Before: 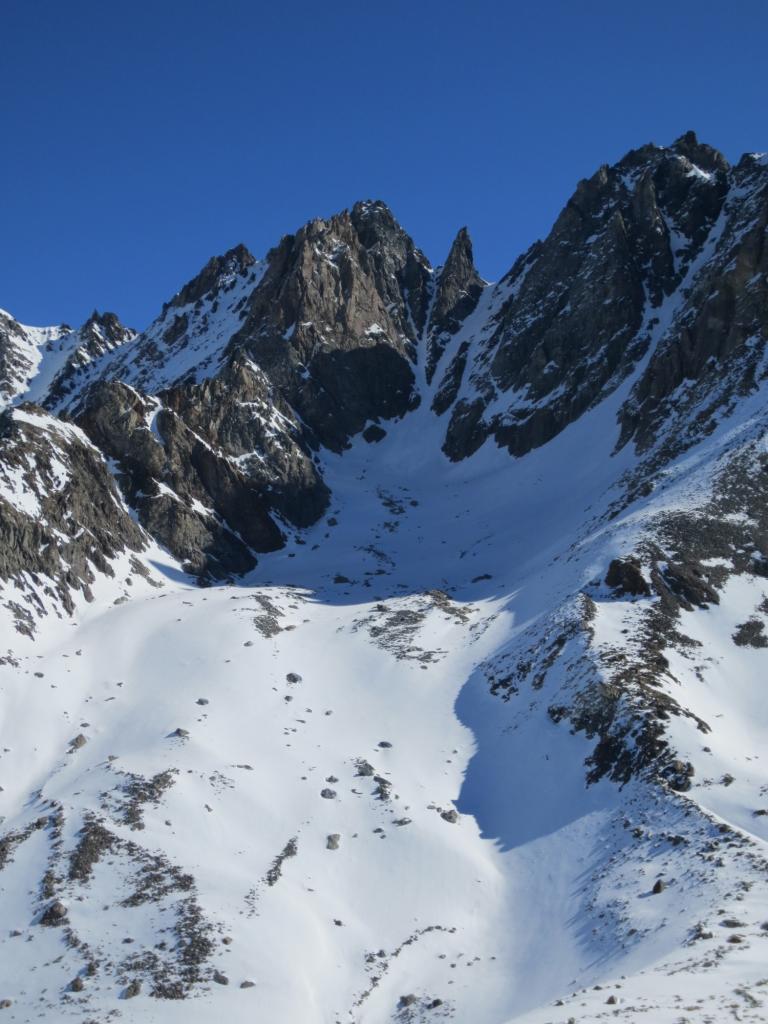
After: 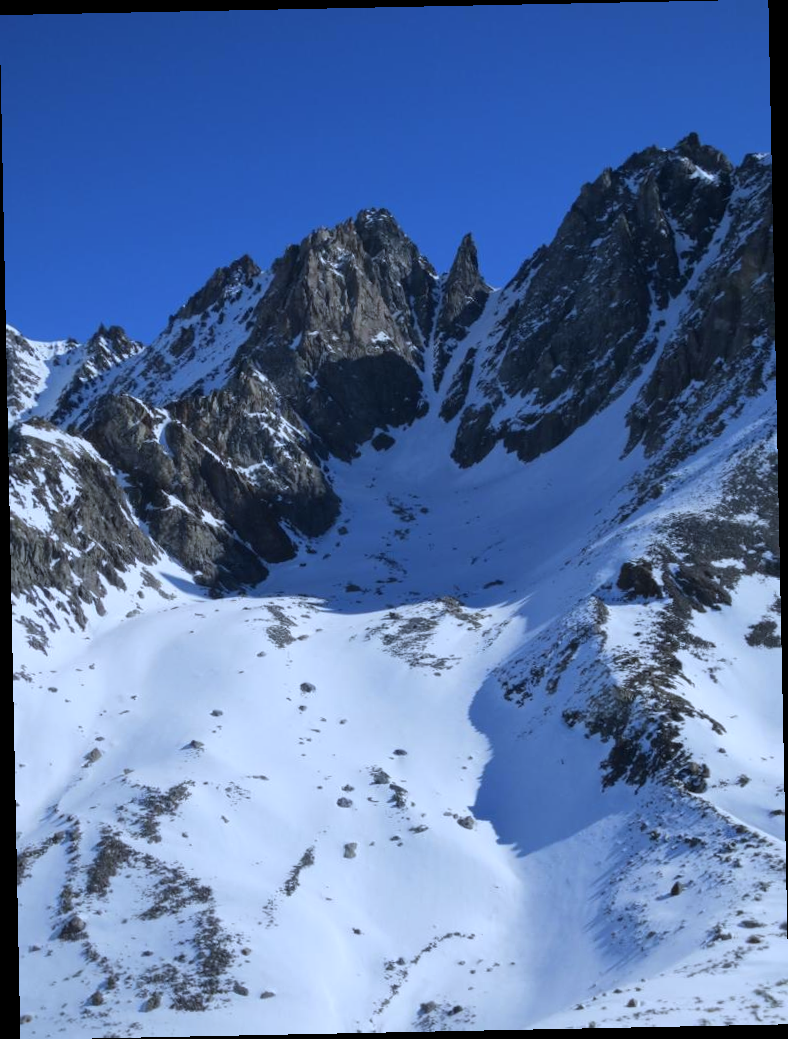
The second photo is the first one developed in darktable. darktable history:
rotate and perspective: rotation -1.17°, automatic cropping off
white balance: red 0.926, green 1.003, blue 1.133
